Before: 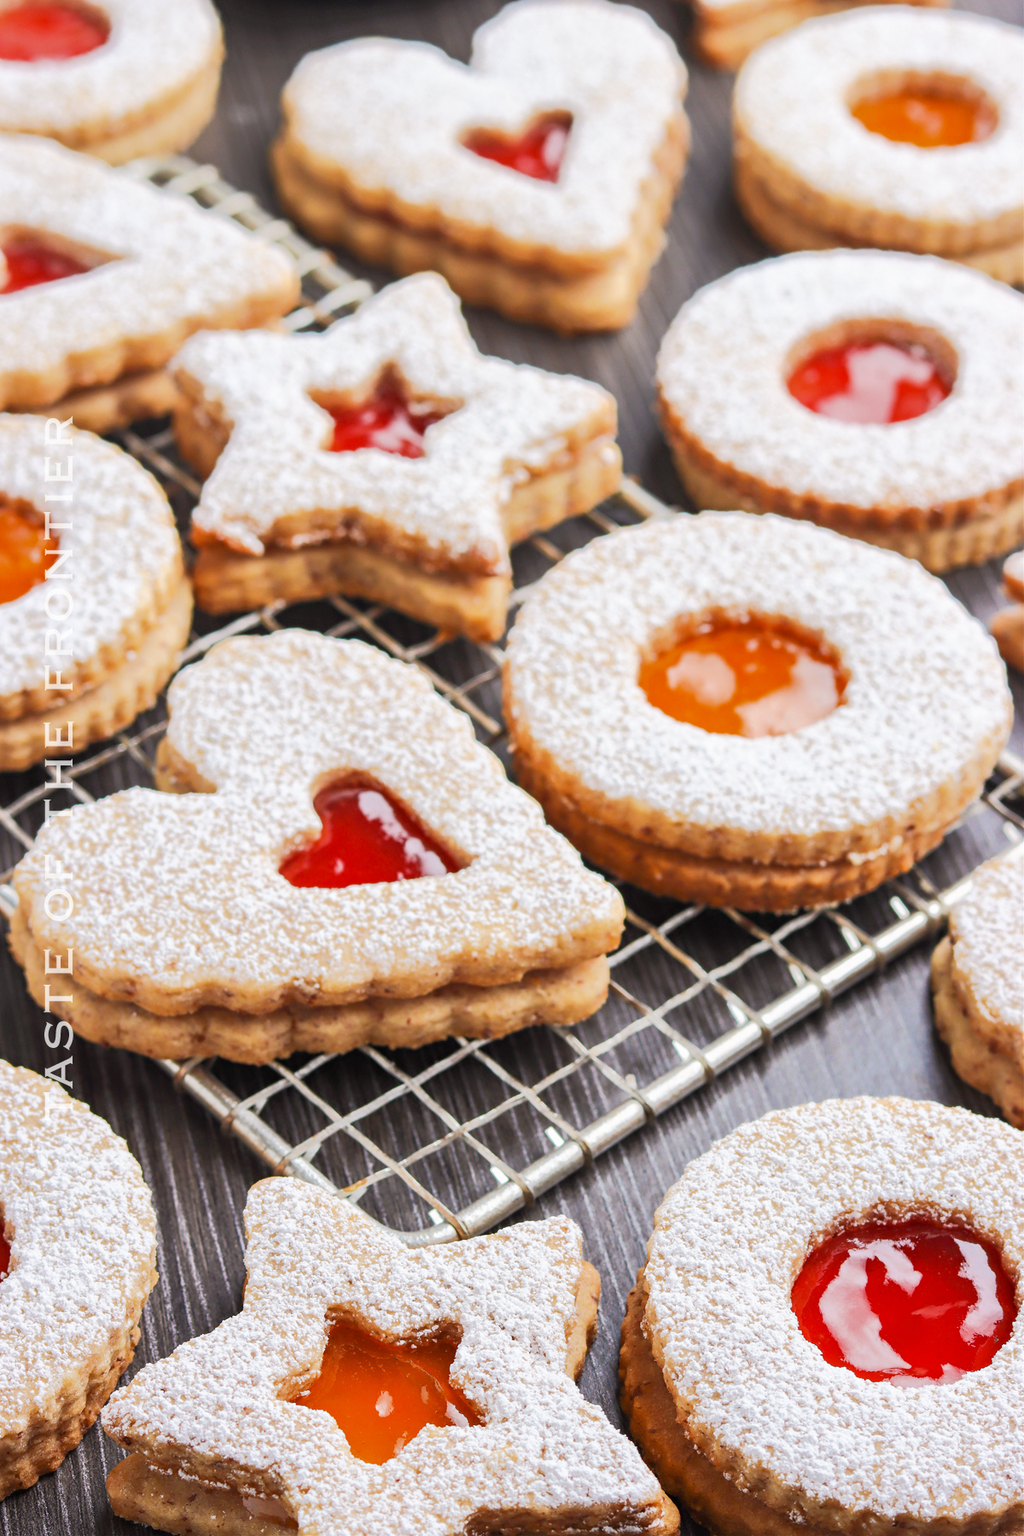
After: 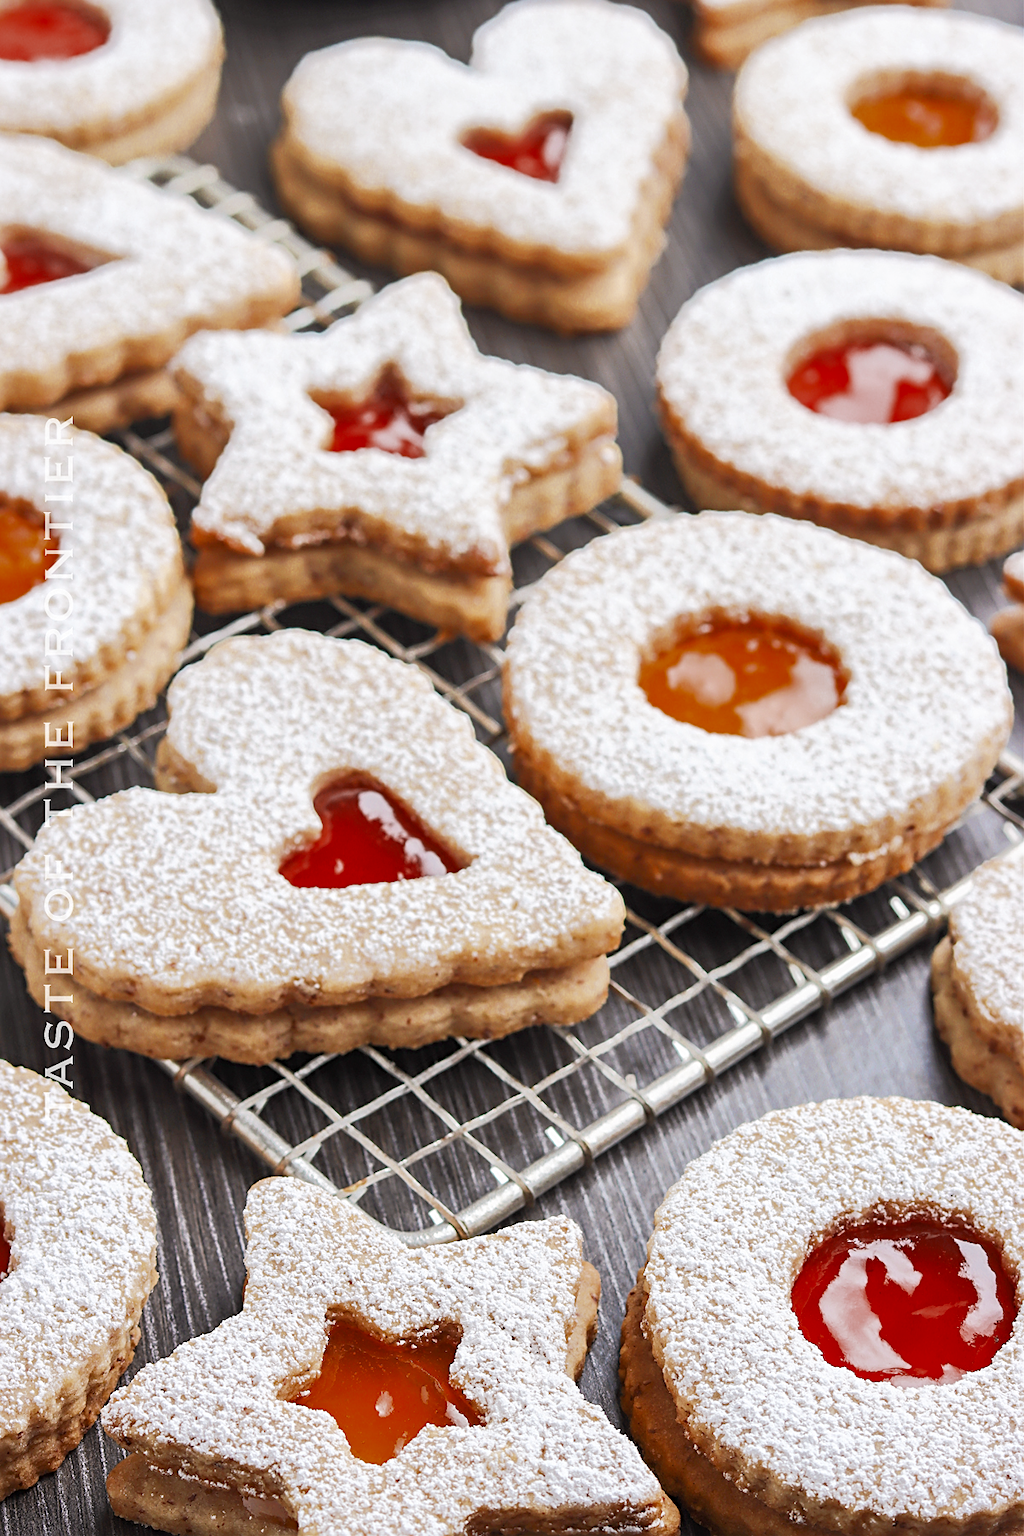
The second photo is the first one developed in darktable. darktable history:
color zones: curves: ch0 [(0, 0.5) (0.125, 0.4) (0.25, 0.5) (0.375, 0.4) (0.5, 0.4) (0.625, 0.6) (0.75, 0.6) (0.875, 0.5)]; ch1 [(0, 0.35) (0.125, 0.45) (0.25, 0.35) (0.375, 0.35) (0.5, 0.35) (0.625, 0.35) (0.75, 0.45) (0.875, 0.35)]; ch2 [(0, 0.6) (0.125, 0.5) (0.25, 0.5) (0.375, 0.6) (0.5, 0.6) (0.625, 0.5) (0.75, 0.5) (0.875, 0.5)]
sharpen: on, module defaults
